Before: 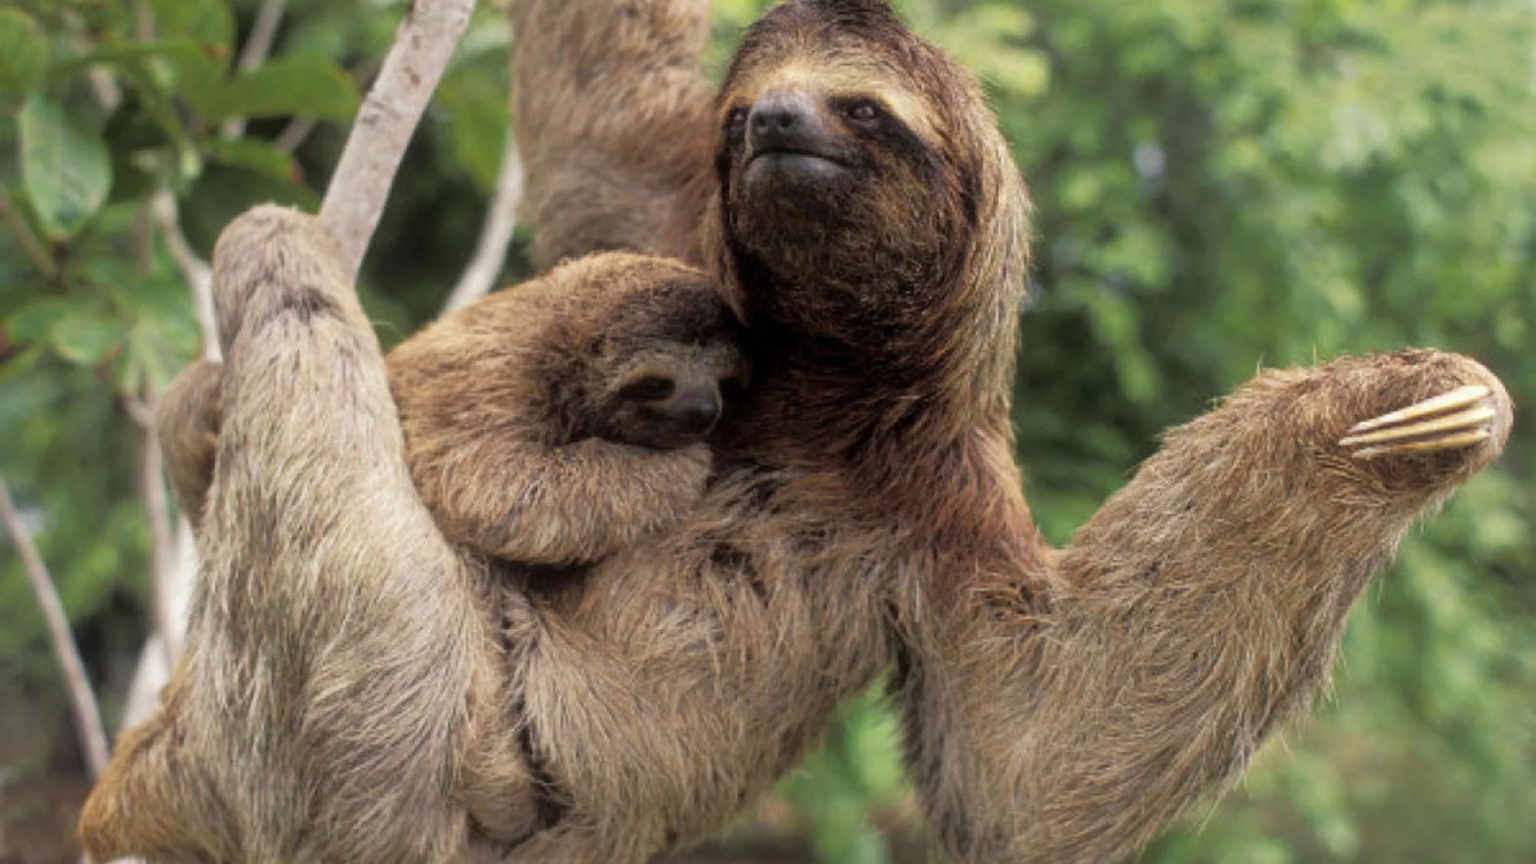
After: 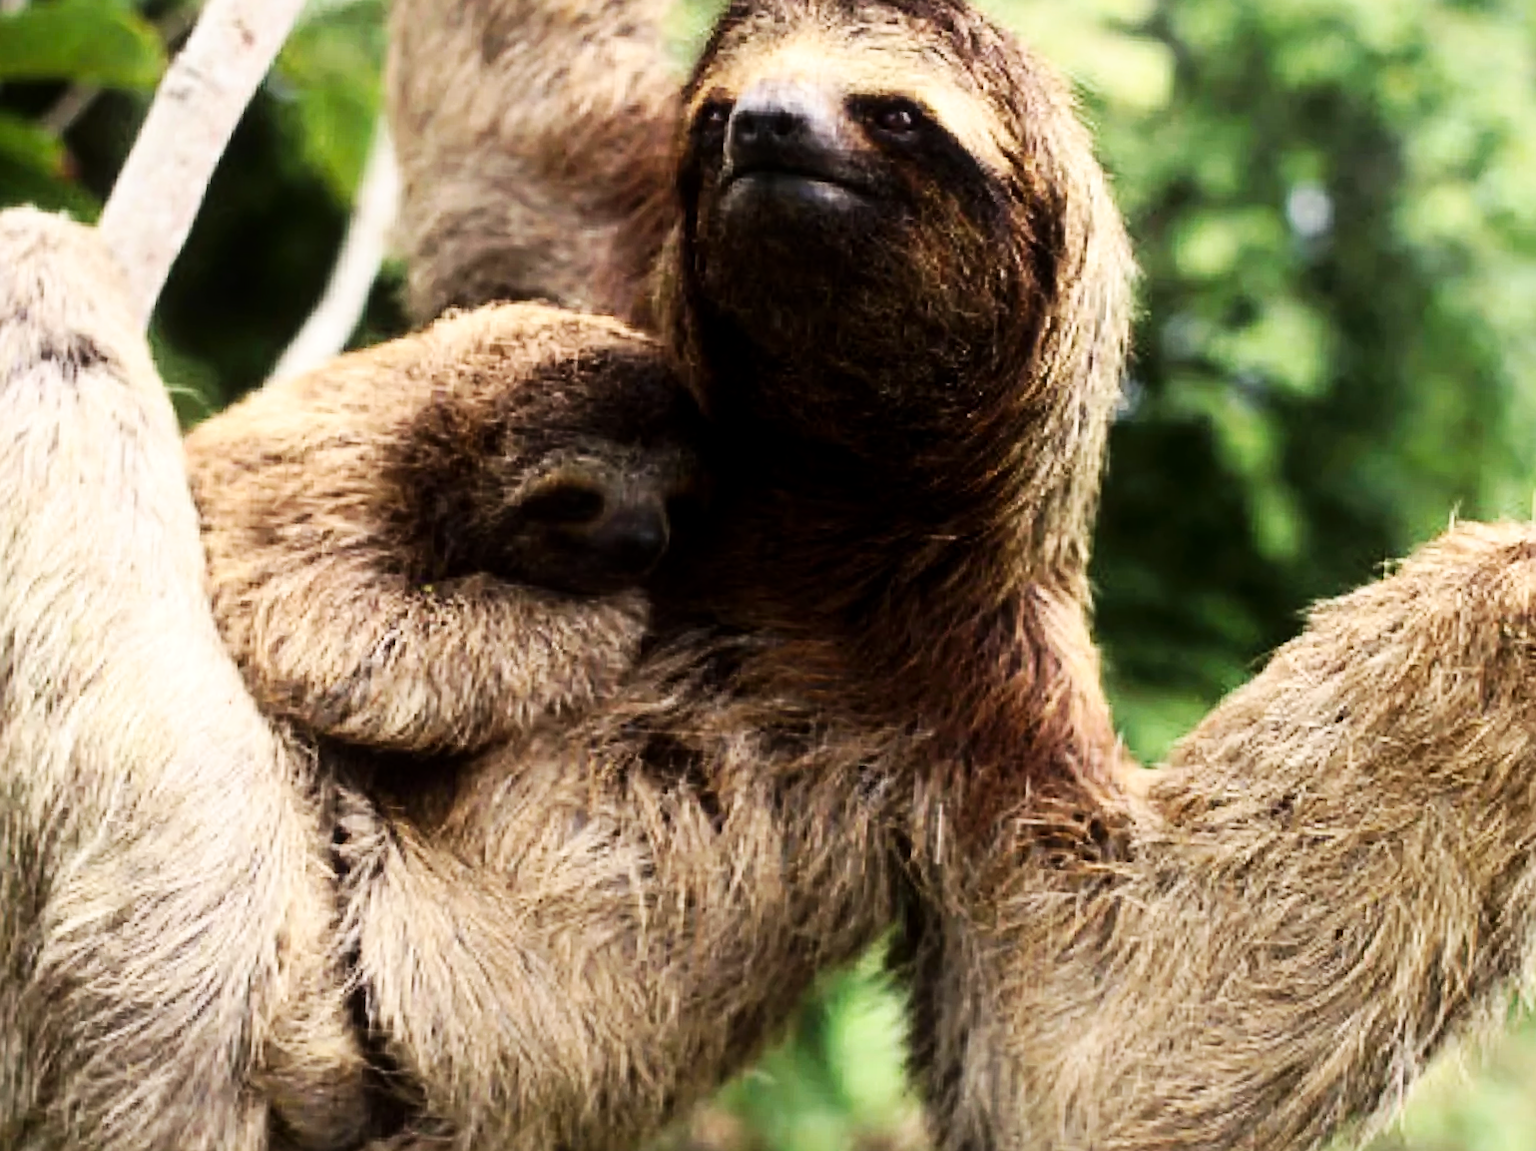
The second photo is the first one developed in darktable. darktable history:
exposure: black level correction 0.001, exposure -0.198 EV, compensate highlight preservation false
crop and rotate: angle -2.95°, left 14.19%, top 0.023%, right 10.866%, bottom 0.056%
tone equalizer: -8 EV -0.719 EV, -7 EV -0.725 EV, -6 EV -0.57 EV, -5 EV -0.411 EV, -3 EV 0.399 EV, -2 EV 0.6 EV, -1 EV 0.696 EV, +0 EV 0.732 EV, edges refinement/feathering 500, mask exposure compensation -1.57 EV, preserve details guided filter
contrast brightness saturation: contrast 0.218
sharpen: on, module defaults
base curve: curves: ch0 [(0, 0) (0.032, 0.025) (0.121, 0.166) (0.206, 0.329) (0.605, 0.79) (1, 1)], preserve colors none
